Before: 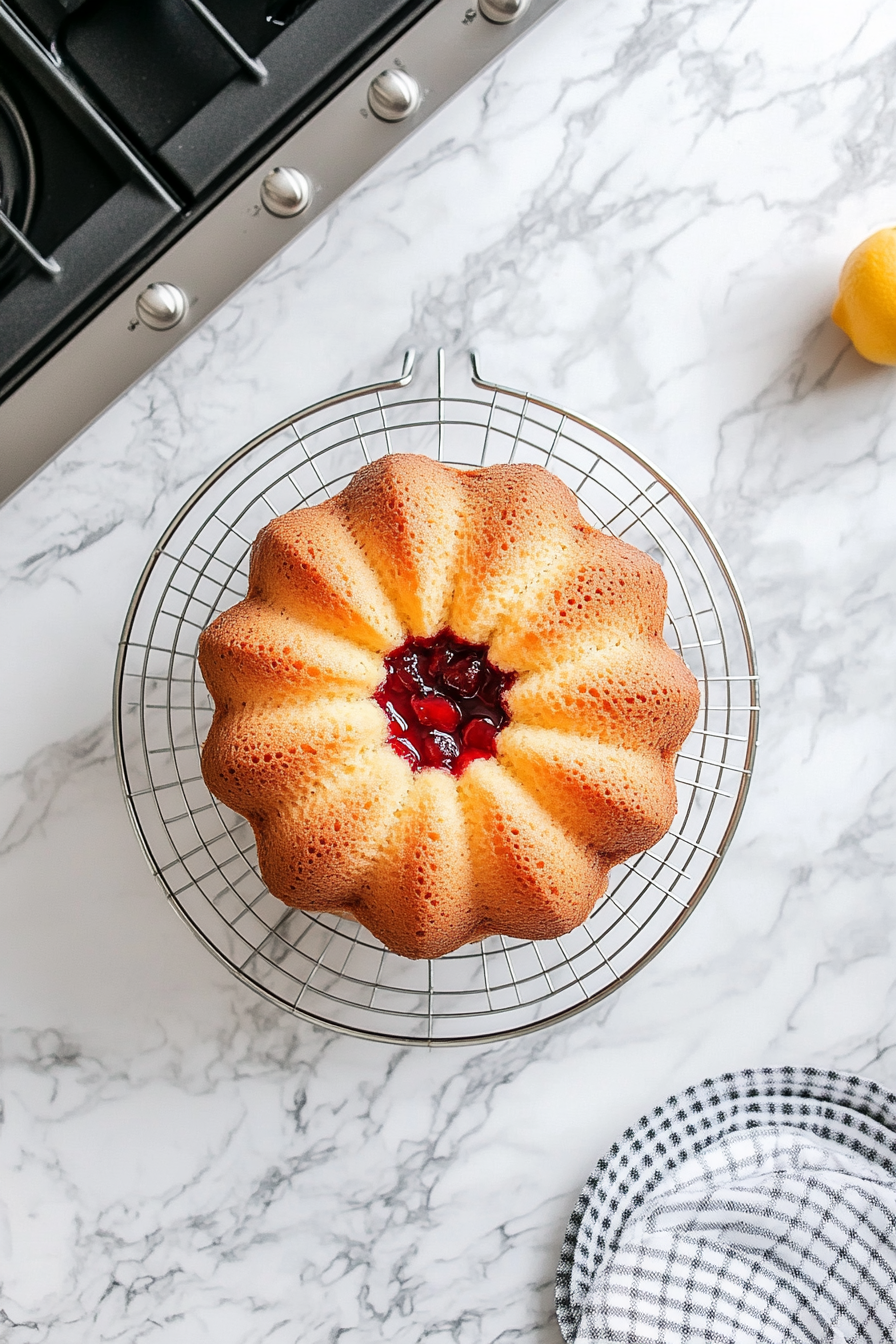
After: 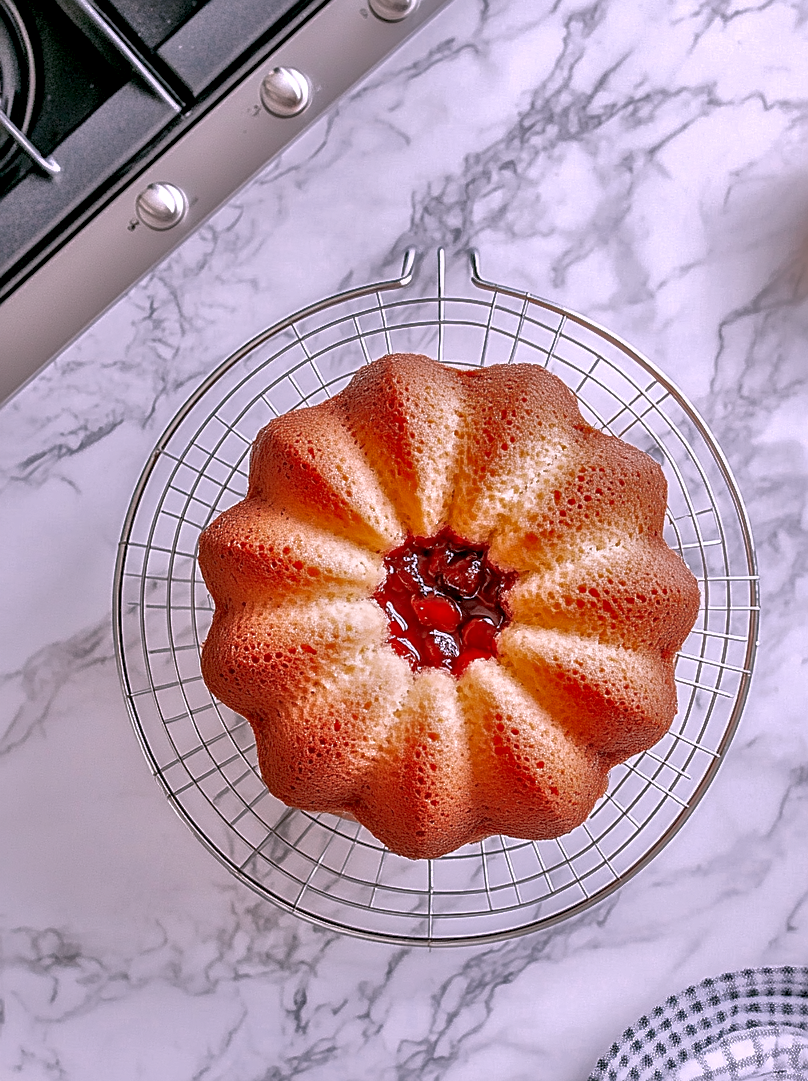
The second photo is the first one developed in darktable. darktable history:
crop: top 7.512%, right 9.752%, bottom 11.994%
color zones: curves: ch0 [(0, 0.5) (0.125, 0.4) (0.25, 0.5) (0.375, 0.4) (0.5, 0.4) (0.625, 0.35) (0.75, 0.35) (0.875, 0.5)]; ch1 [(0, 0.35) (0.125, 0.45) (0.25, 0.35) (0.375, 0.35) (0.5, 0.35) (0.625, 0.35) (0.75, 0.45) (0.875, 0.35)]; ch2 [(0, 0.6) (0.125, 0.5) (0.25, 0.5) (0.375, 0.6) (0.5, 0.6) (0.625, 0.5) (0.75, 0.5) (0.875, 0.5)]
local contrast: on, module defaults
exposure: black level correction 0.004, exposure 0.014 EV, compensate highlight preservation false
color correction: highlights a* 16.22, highlights b* -20.38
tone equalizer: -8 EV 1.96 EV, -7 EV 1.98 EV, -6 EV 2 EV, -5 EV 1.98 EV, -4 EV 1.99 EV, -3 EV 1.47 EV, -2 EV 0.971 EV, -1 EV 0.478 EV
sharpen: on, module defaults
shadows and highlights: shadows 39.59, highlights -59.76, highlights color adjustment 78.14%
